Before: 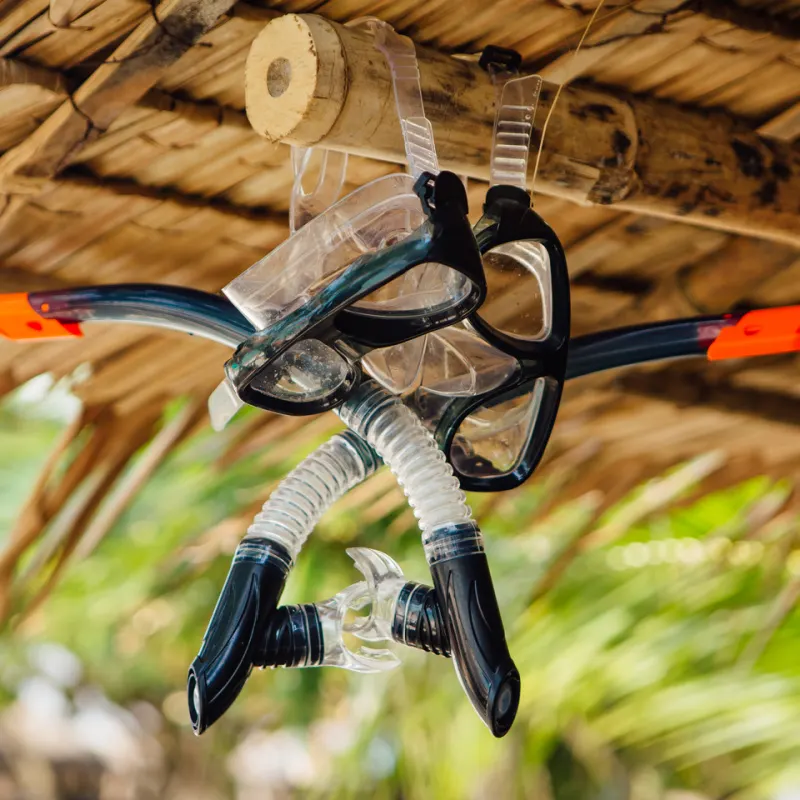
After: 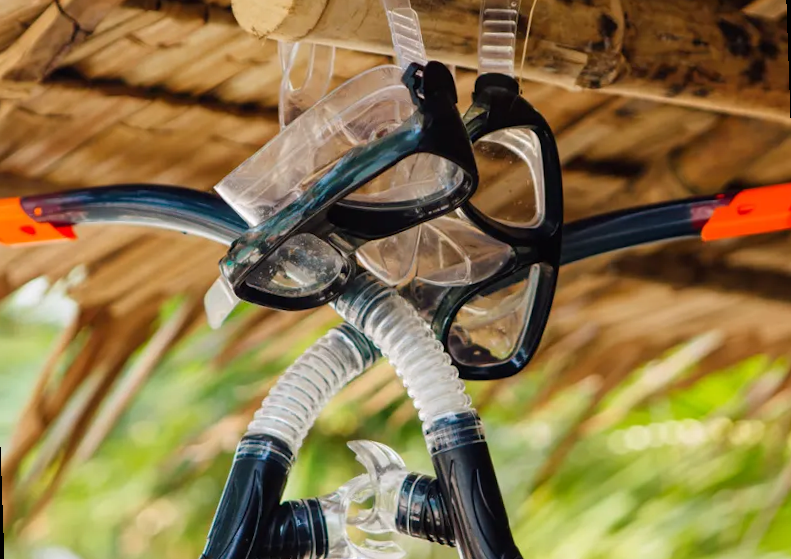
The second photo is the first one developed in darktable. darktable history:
crop: top 11.038%, bottom 13.962%
rotate and perspective: rotation -2°, crop left 0.022, crop right 0.978, crop top 0.049, crop bottom 0.951
white balance: red 1.004, blue 1.024
